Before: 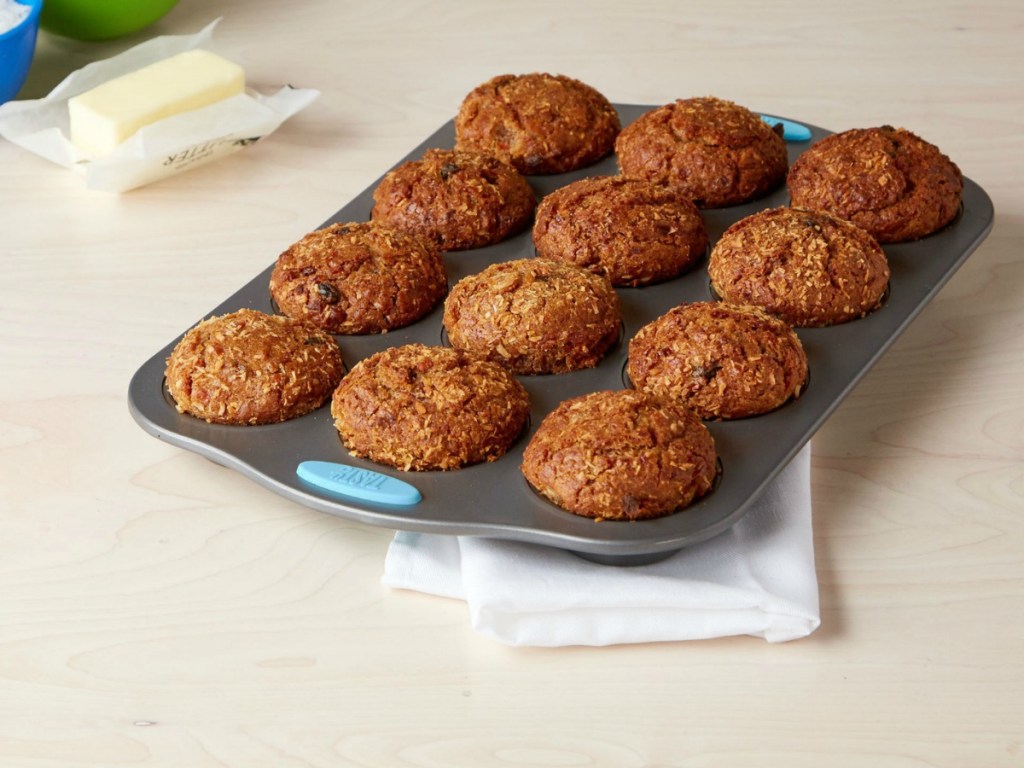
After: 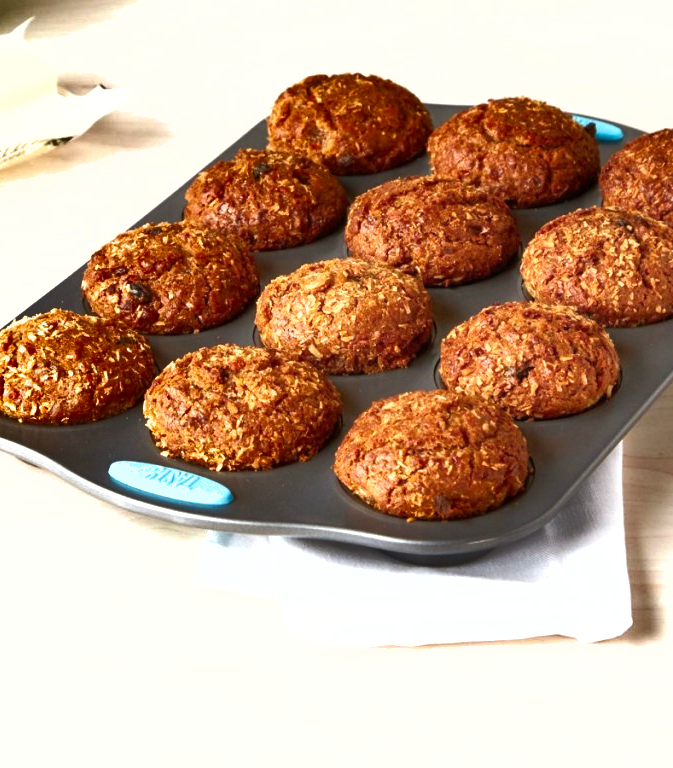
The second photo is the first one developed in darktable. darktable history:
exposure: black level correction 0, exposure 0.842 EV, compensate exposure bias true, compensate highlight preservation false
crop and rotate: left 18.373%, right 15.851%
shadows and highlights: radius 168.41, shadows 27.55, white point adjustment 3.21, highlights -68.3, soften with gaussian
